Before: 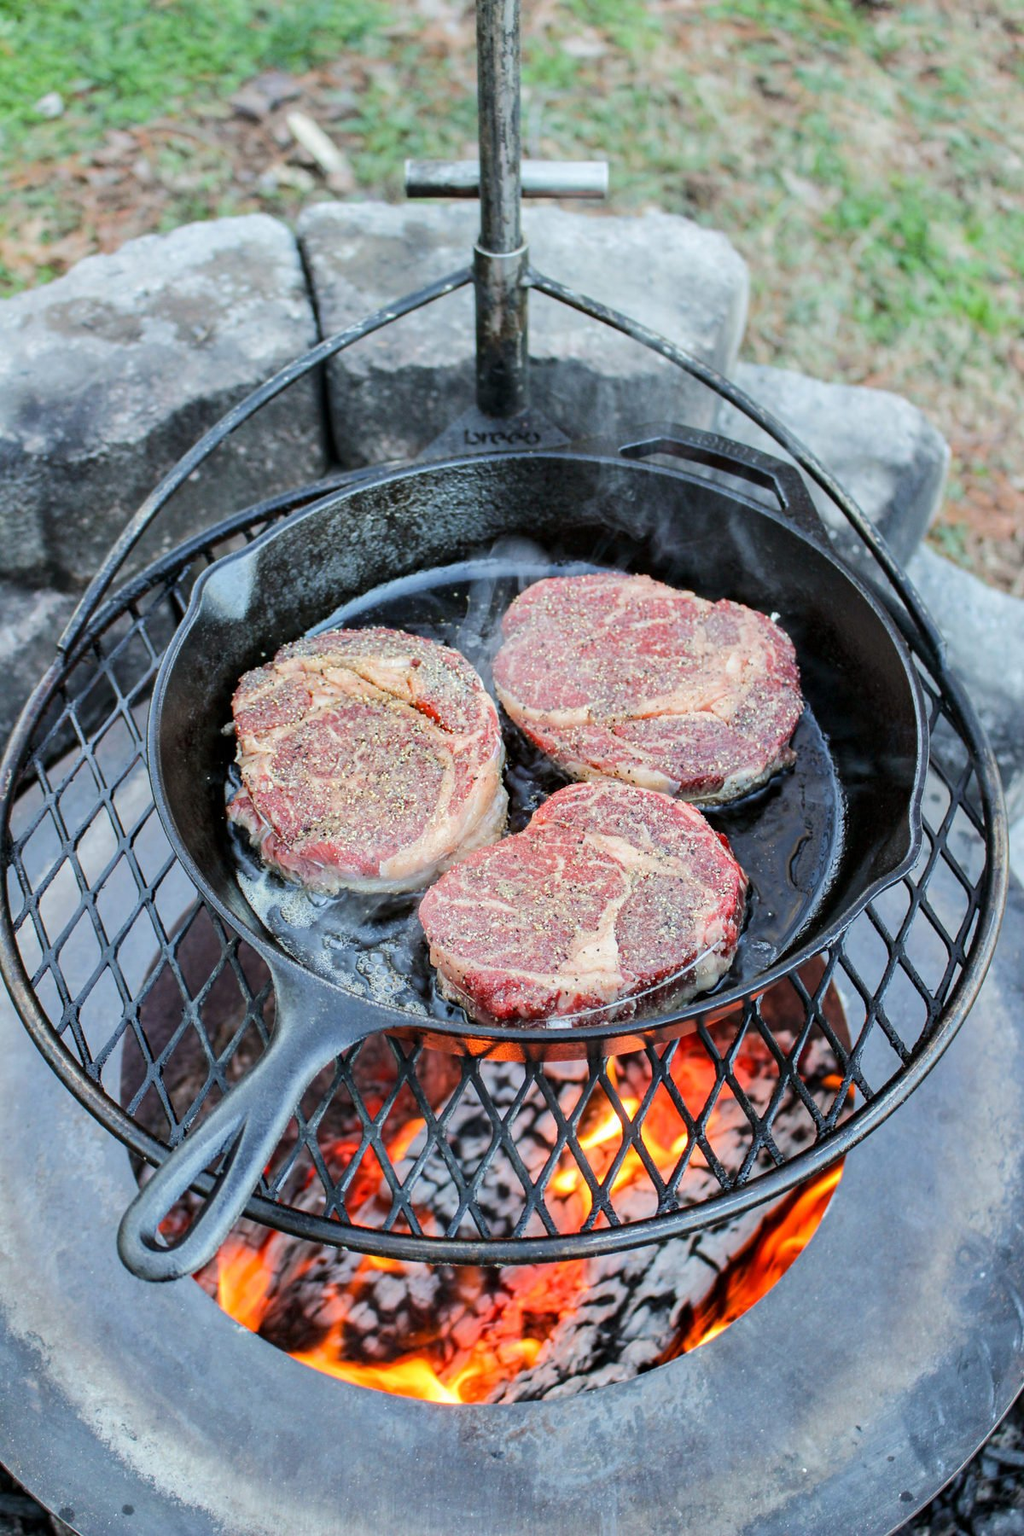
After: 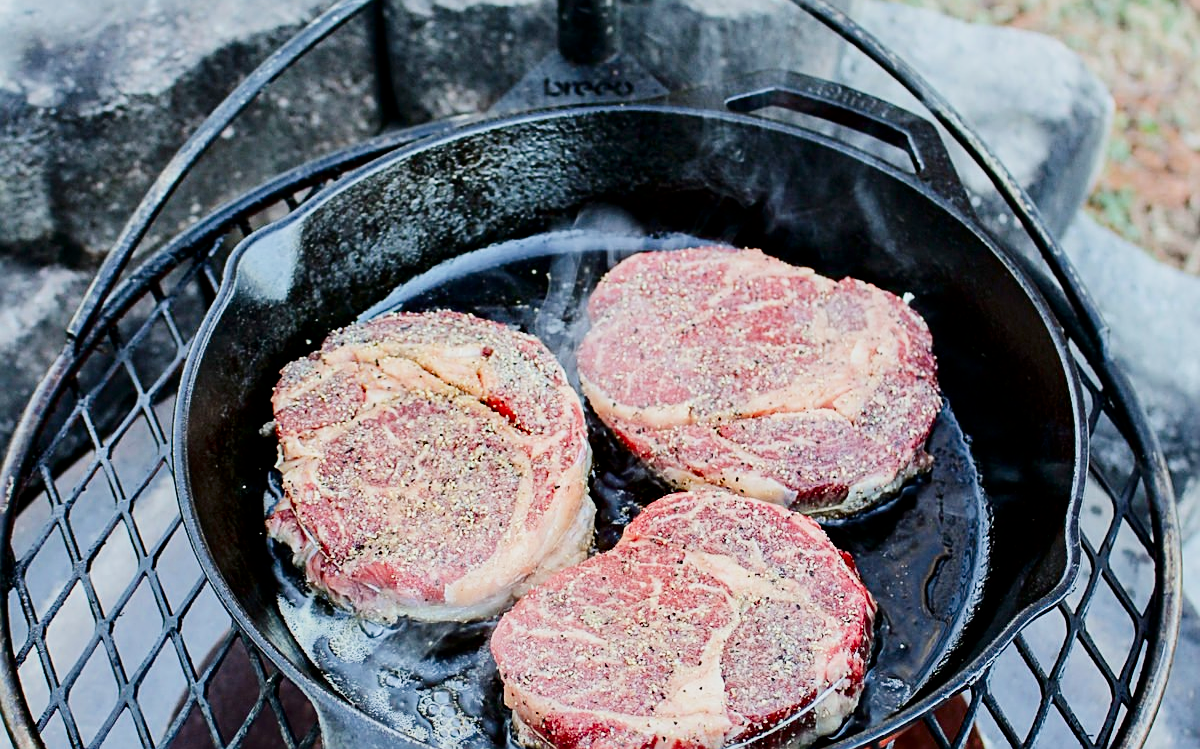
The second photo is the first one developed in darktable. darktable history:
sharpen: on, module defaults
filmic rgb: black relative exposure -7.65 EV, white relative exposure 4.56 EV, hardness 3.61
crop and rotate: top 23.649%, bottom 34.702%
exposure: exposure 0.772 EV, compensate highlight preservation false
contrast brightness saturation: contrast 0.185, brightness -0.226, saturation 0.106
